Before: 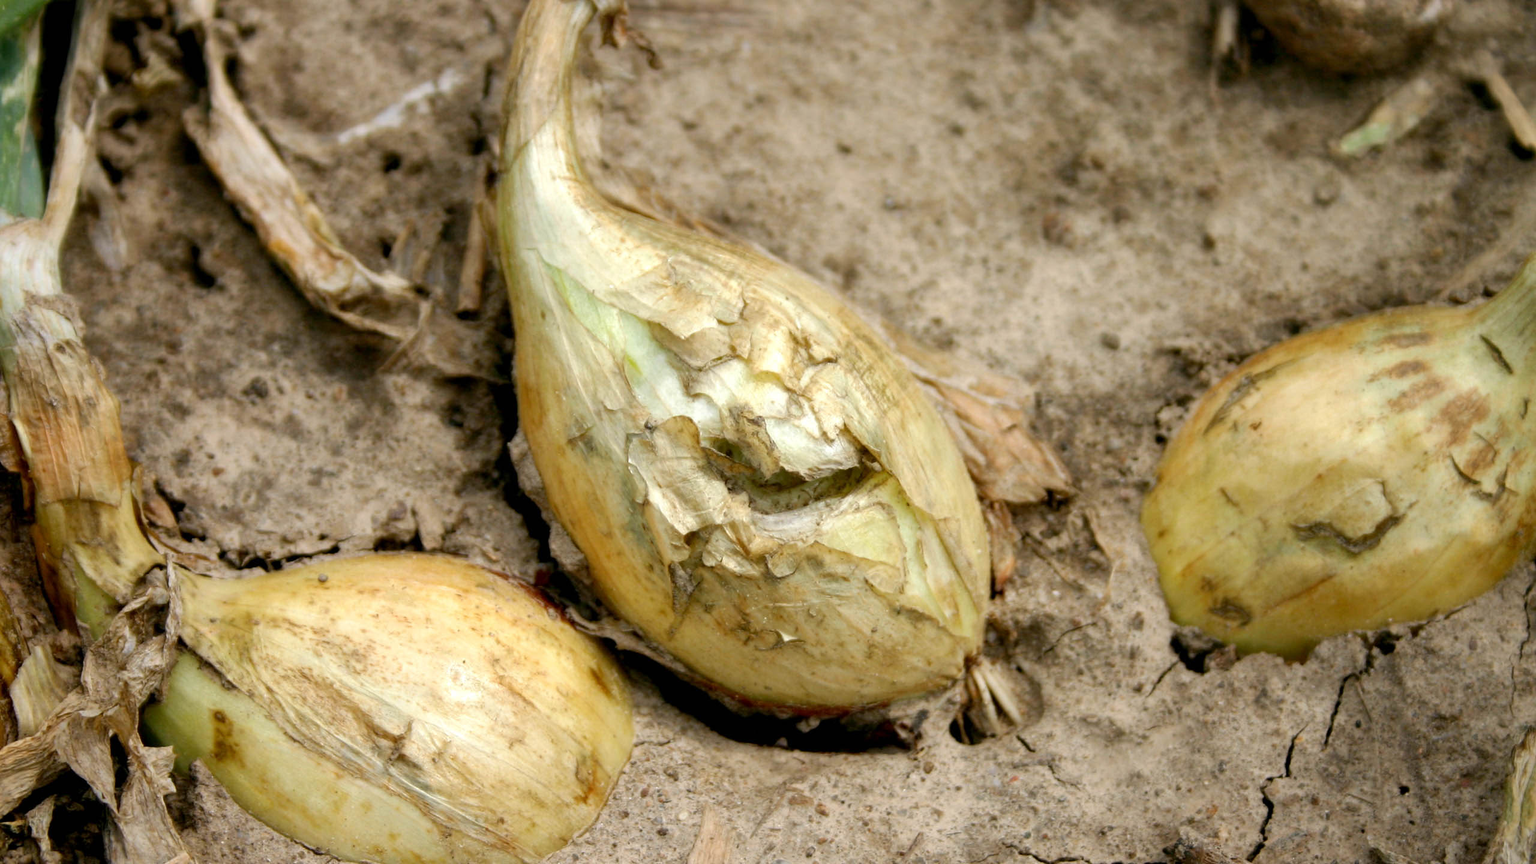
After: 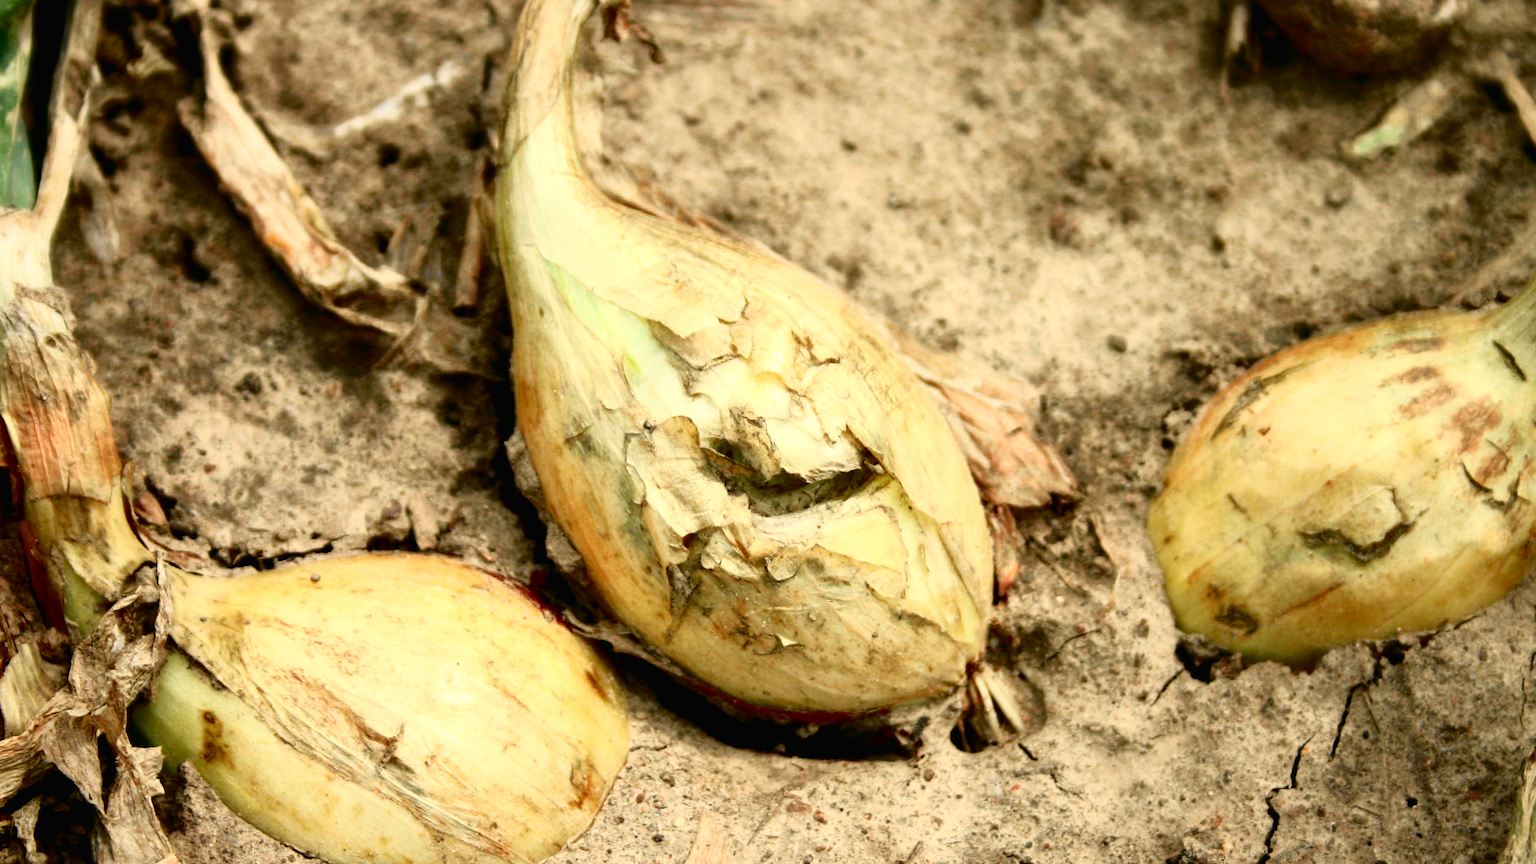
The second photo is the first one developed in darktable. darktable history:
contrast brightness saturation: contrast 0.22
tone curve: curves: ch0 [(0, 0.01) (0.037, 0.032) (0.131, 0.108) (0.275, 0.286) (0.483, 0.517) (0.61, 0.661) (0.697, 0.768) (0.797, 0.876) (0.888, 0.952) (0.997, 0.995)]; ch1 [(0, 0) (0.312, 0.262) (0.425, 0.402) (0.5, 0.5) (0.527, 0.532) (0.556, 0.585) (0.683, 0.706) (0.746, 0.77) (1, 1)]; ch2 [(0, 0) (0.223, 0.185) (0.333, 0.284) (0.432, 0.4) (0.502, 0.502) (0.525, 0.527) (0.545, 0.564) (0.587, 0.613) (0.636, 0.654) (0.711, 0.729) (0.845, 0.855) (0.998, 0.977)], color space Lab, independent channels, preserve colors none
crop and rotate: angle -0.5°
white balance: red 1.029, blue 0.92
